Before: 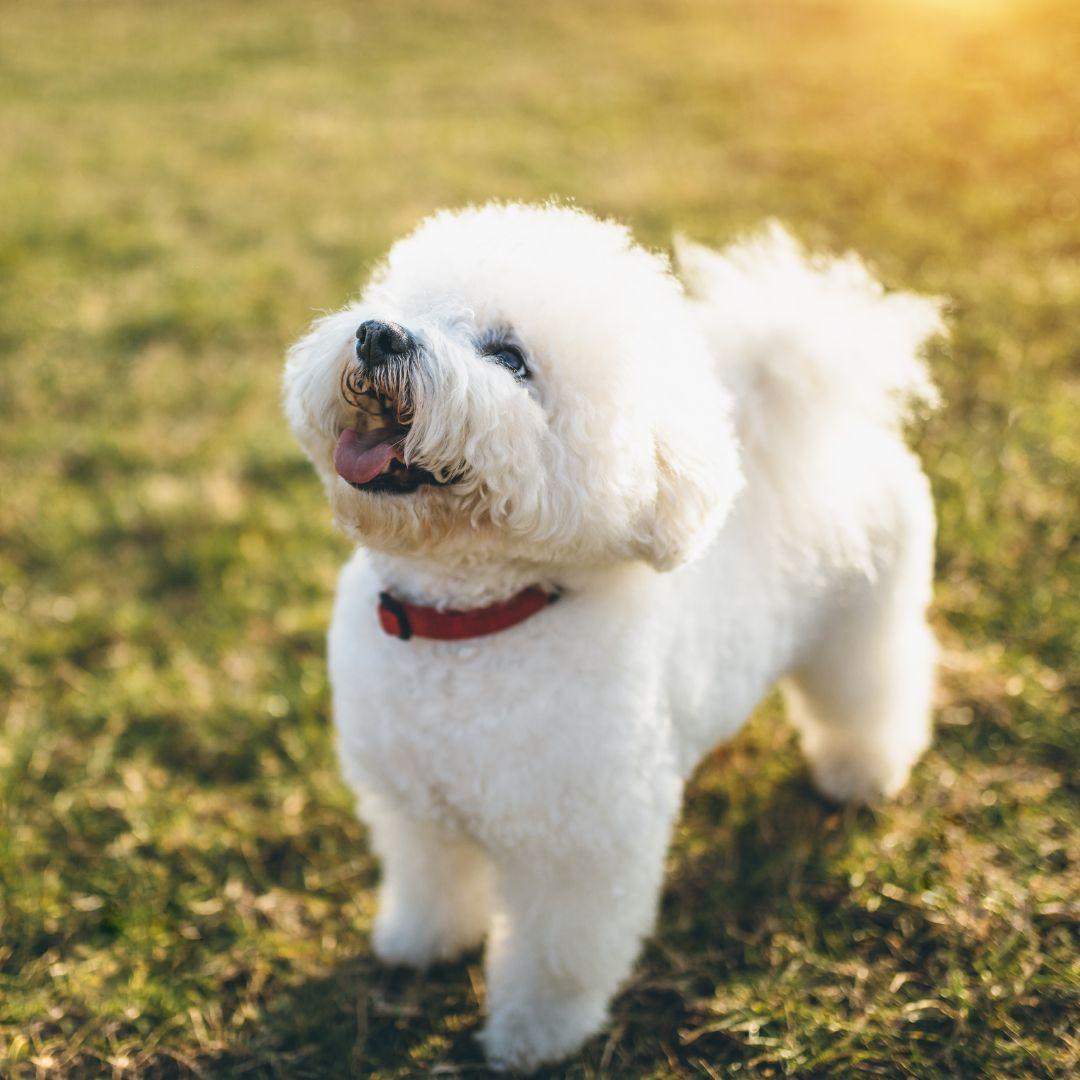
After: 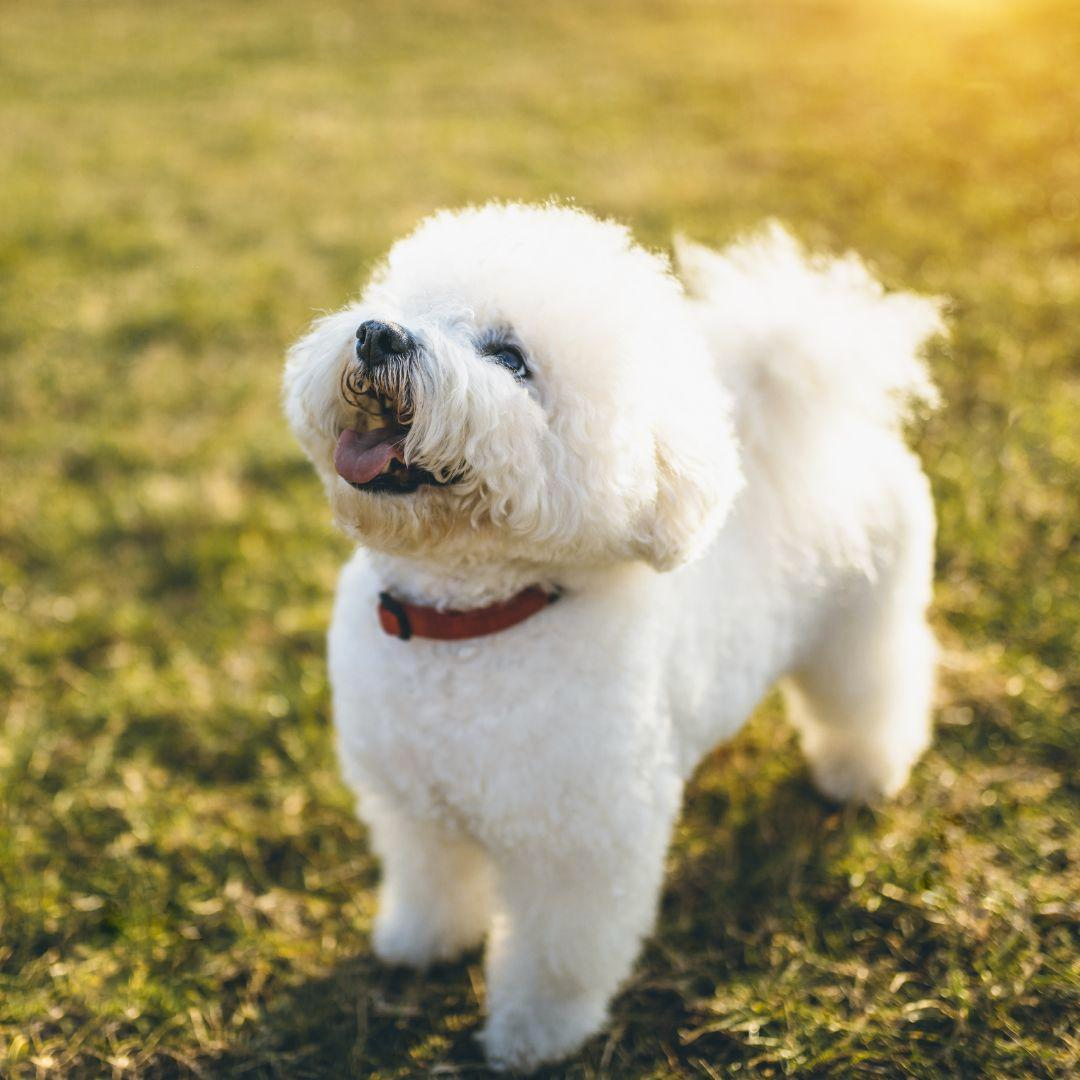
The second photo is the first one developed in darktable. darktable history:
color contrast: green-magenta contrast 0.8, blue-yellow contrast 1.1, unbound 0
